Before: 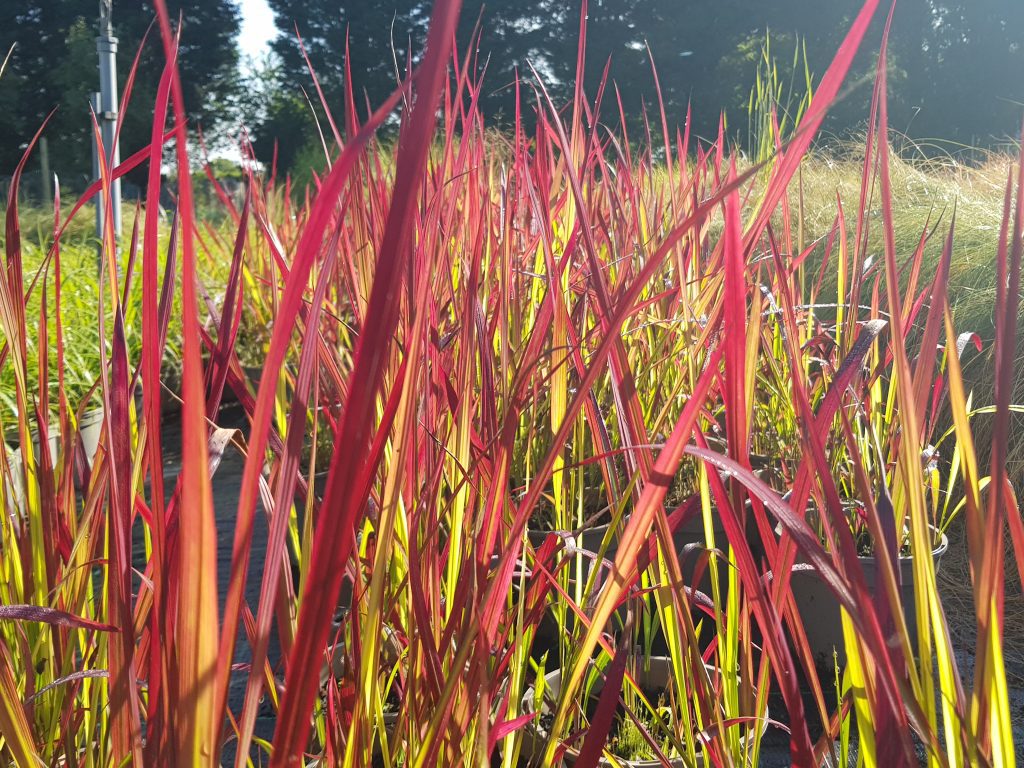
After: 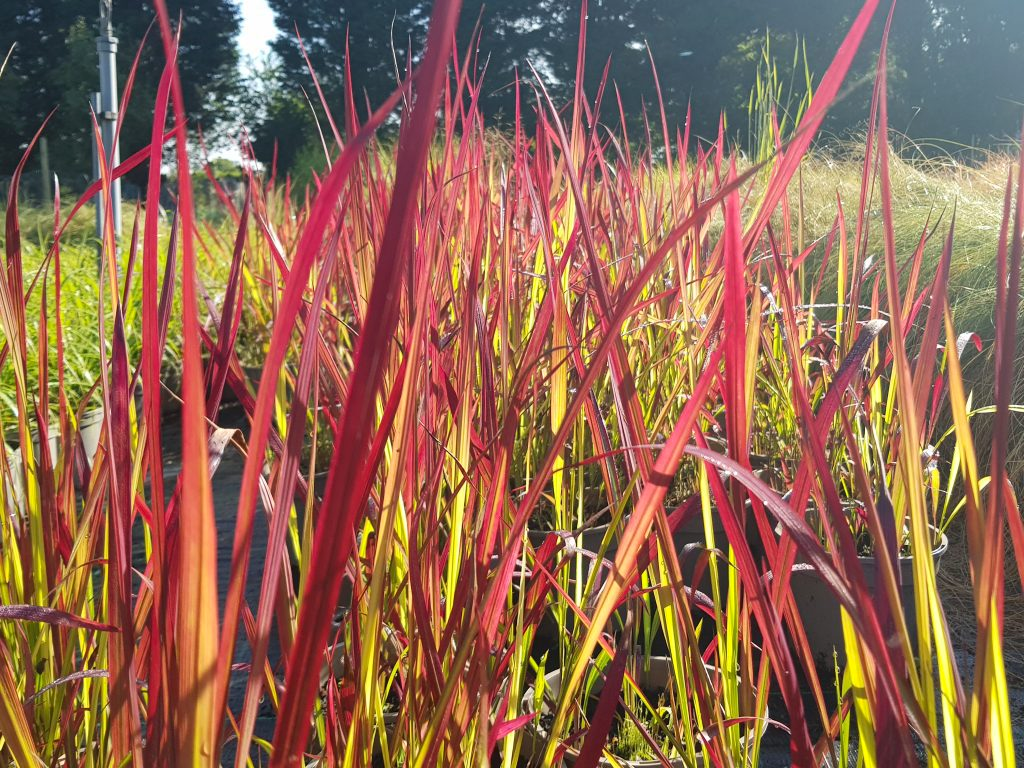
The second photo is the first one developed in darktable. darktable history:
contrast brightness saturation: contrast 0.08, saturation 0.02
